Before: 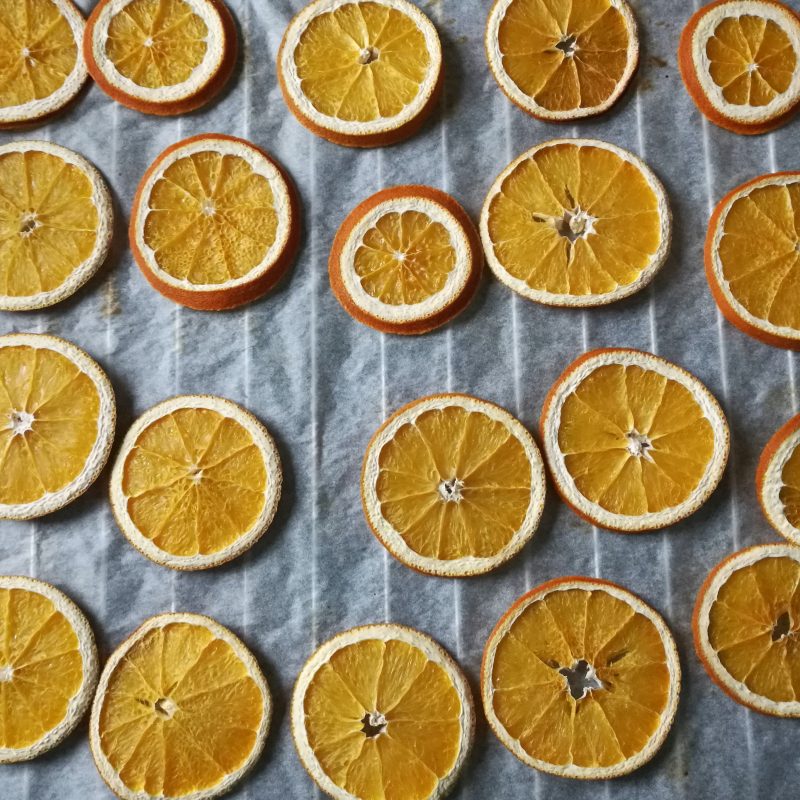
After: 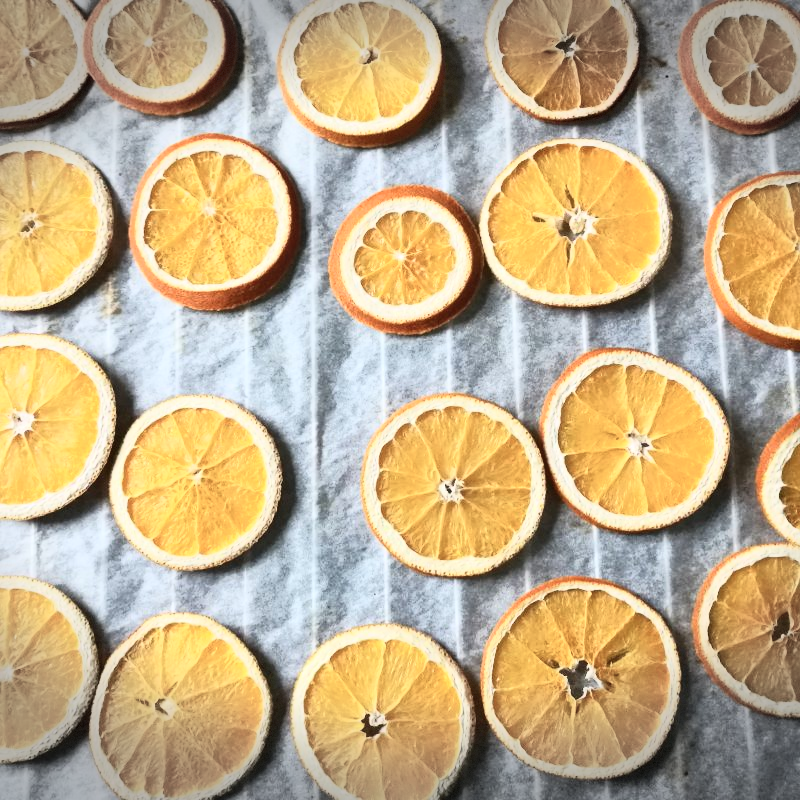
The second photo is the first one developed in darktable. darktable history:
tone curve: curves: ch0 [(0, 0) (0.003, 0.003) (0.011, 0.013) (0.025, 0.029) (0.044, 0.052) (0.069, 0.081) (0.1, 0.116) (0.136, 0.158) (0.177, 0.207) (0.224, 0.268) (0.277, 0.373) (0.335, 0.465) (0.399, 0.565) (0.468, 0.674) (0.543, 0.79) (0.623, 0.853) (0.709, 0.918) (0.801, 0.956) (0.898, 0.977) (1, 1)], color space Lab, independent channels
tone equalizer: on, module defaults
vignetting: fall-off start 100.19%, width/height ratio 1.306, dithering 8-bit output
